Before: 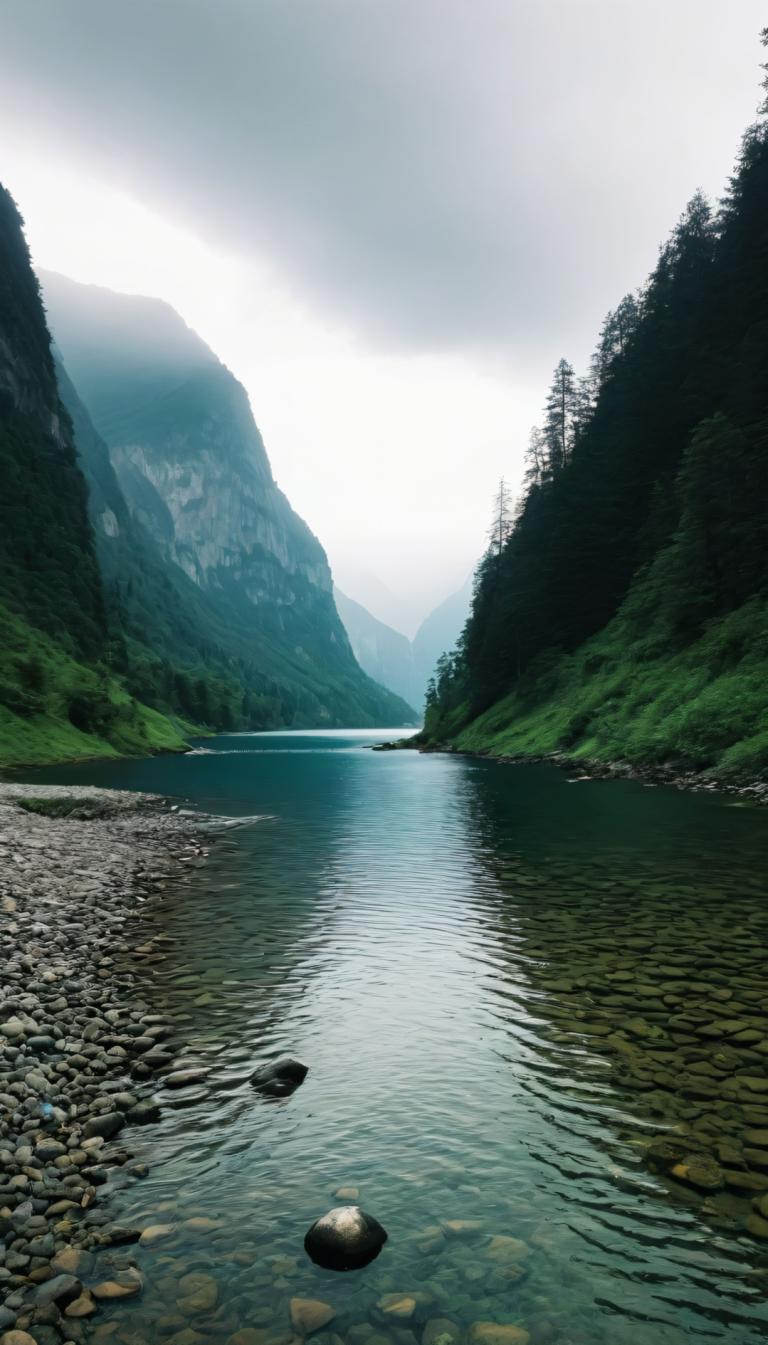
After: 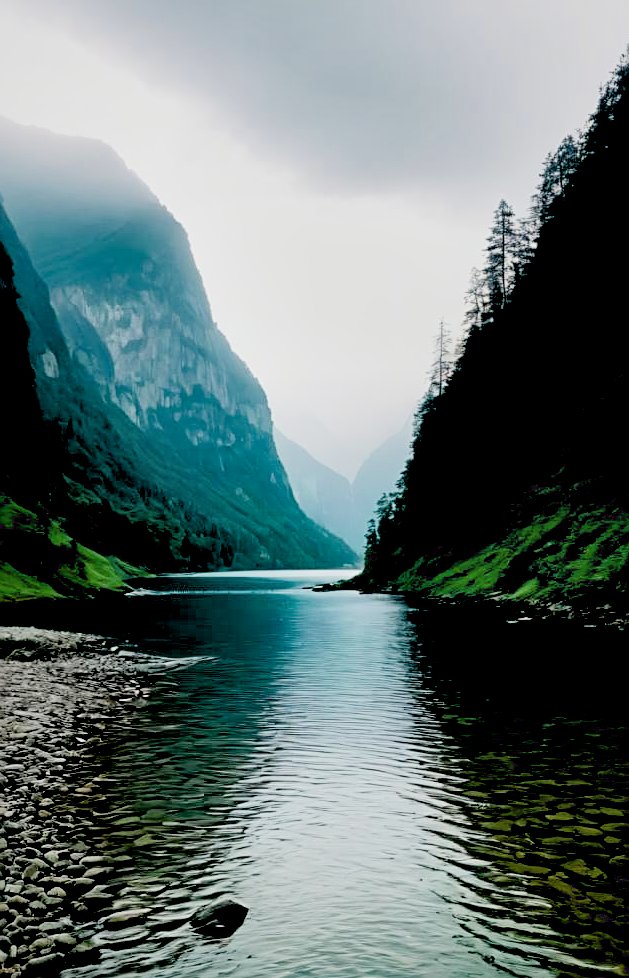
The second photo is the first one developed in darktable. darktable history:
crop: left 7.856%, top 11.836%, right 10.12%, bottom 15.387%
filmic rgb: black relative exposure -7.32 EV, white relative exposure 5.09 EV, hardness 3.2
exposure: black level correction 0.04, exposure 0.5 EV, compensate highlight preservation false
local contrast: mode bilateral grid, contrast 25, coarseness 60, detail 151%, midtone range 0.2
sharpen: on, module defaults
